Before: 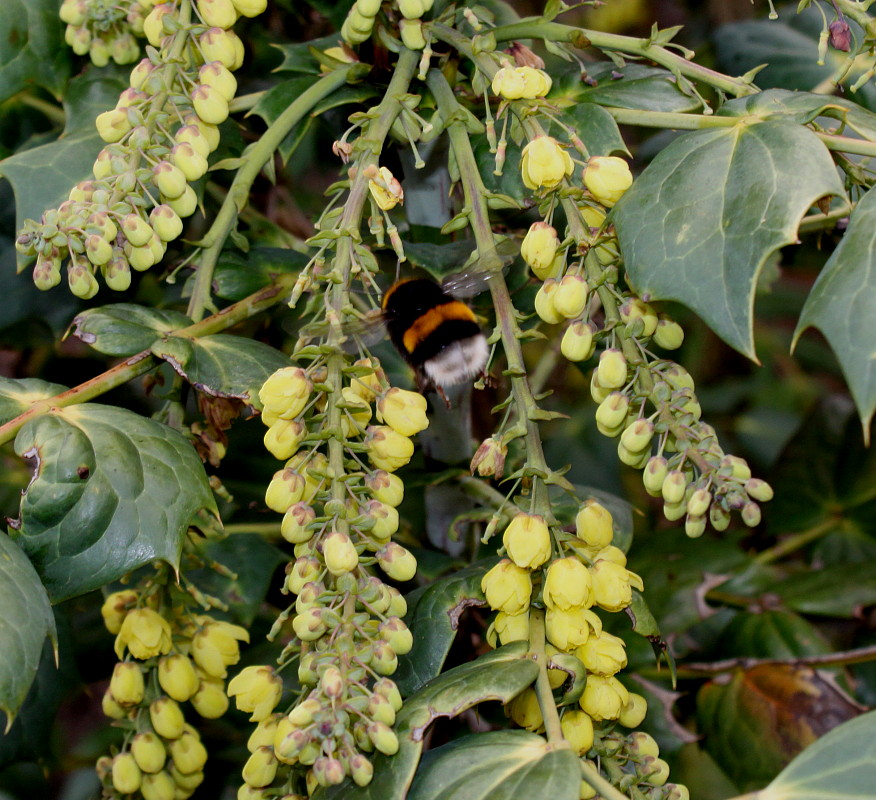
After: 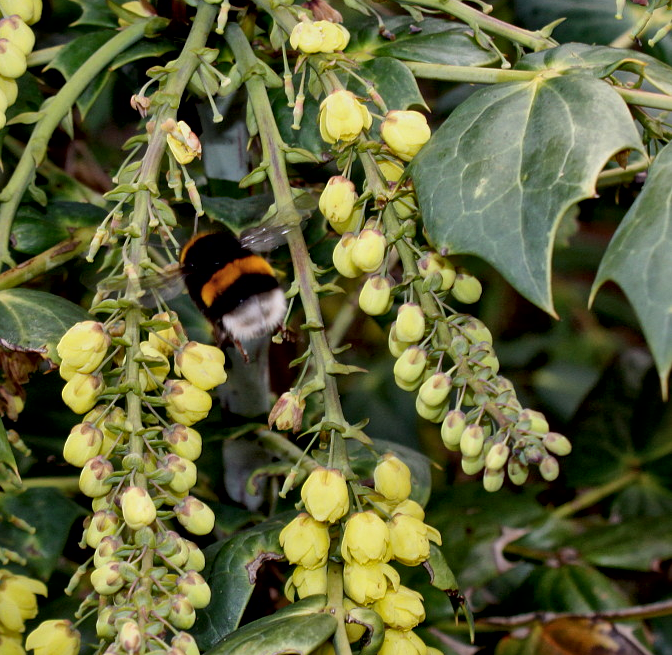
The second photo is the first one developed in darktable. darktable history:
local contrast: mode bilateral grid, contrast 20, coarseness 19, detail 163%, midtone range 0.2
crop: left 23.095%, top 5.827%, bottom 11.854%
